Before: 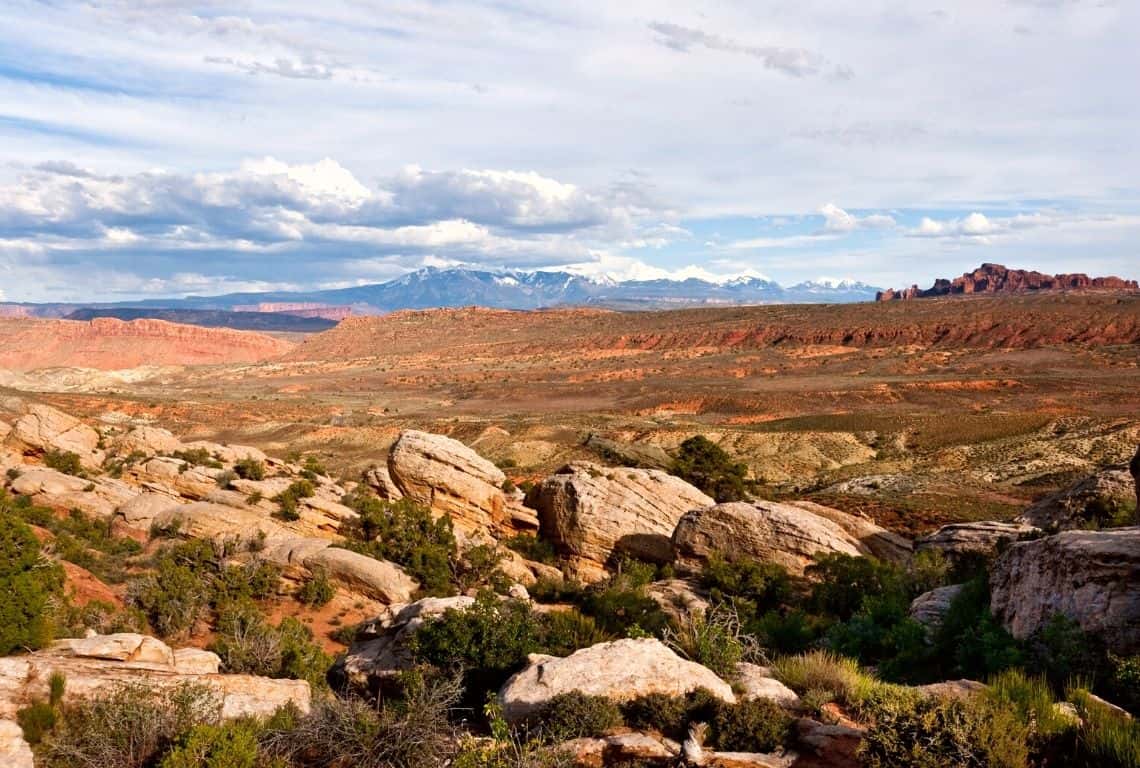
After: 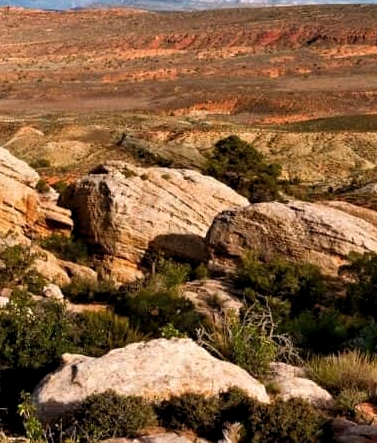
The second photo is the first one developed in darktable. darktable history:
crop: left 40.878%, top 39.176%, right 25.993%, bottom 3.081%
levels: levels [0.026, 0.507, 0.987]
